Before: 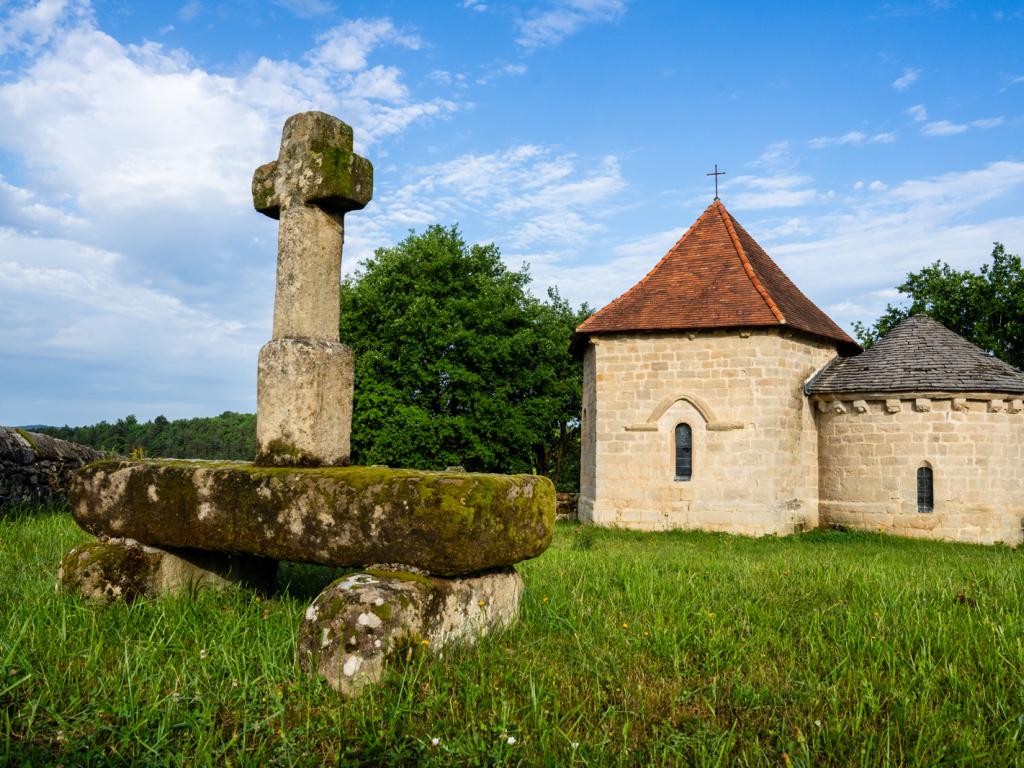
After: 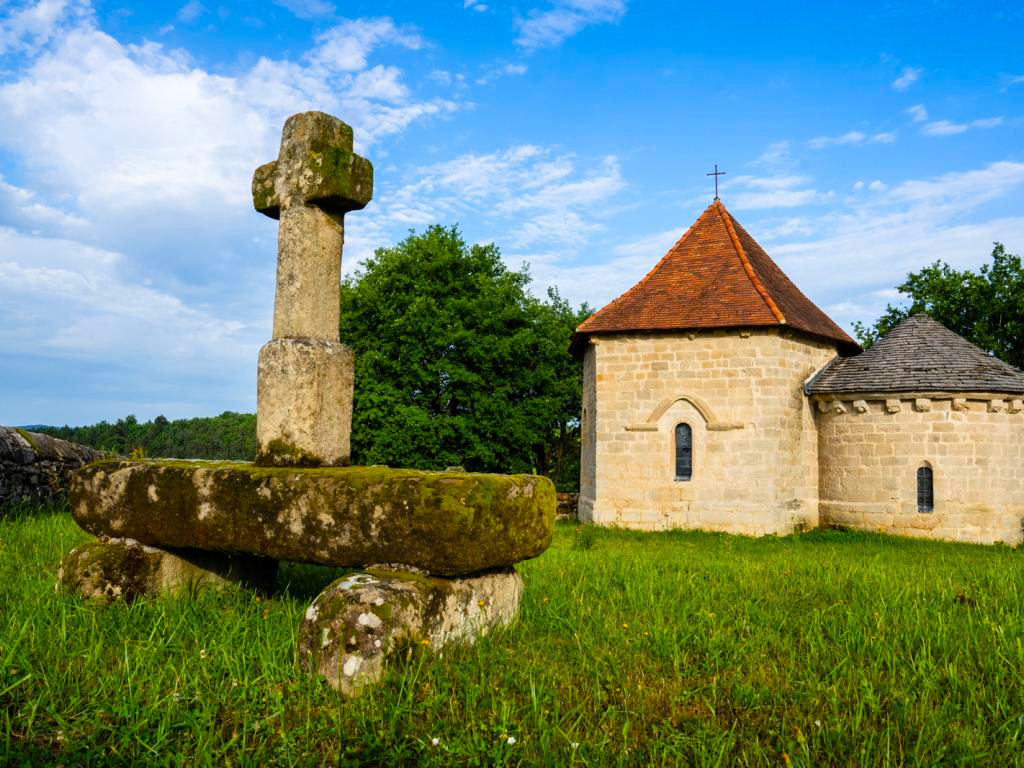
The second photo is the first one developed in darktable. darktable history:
color balance rgb: perceptual saturation grading › global saturation 20%, global vibrance 20%
tone equalizer: on, module defaults
